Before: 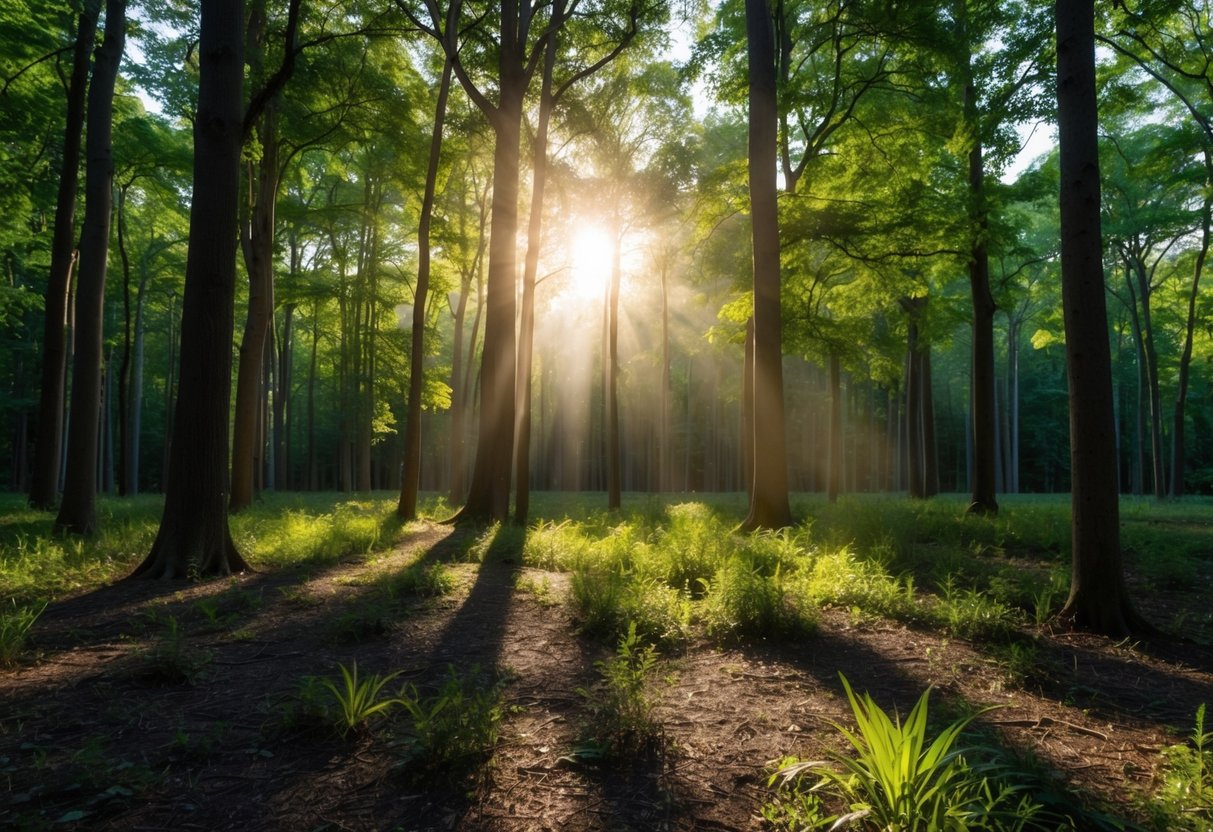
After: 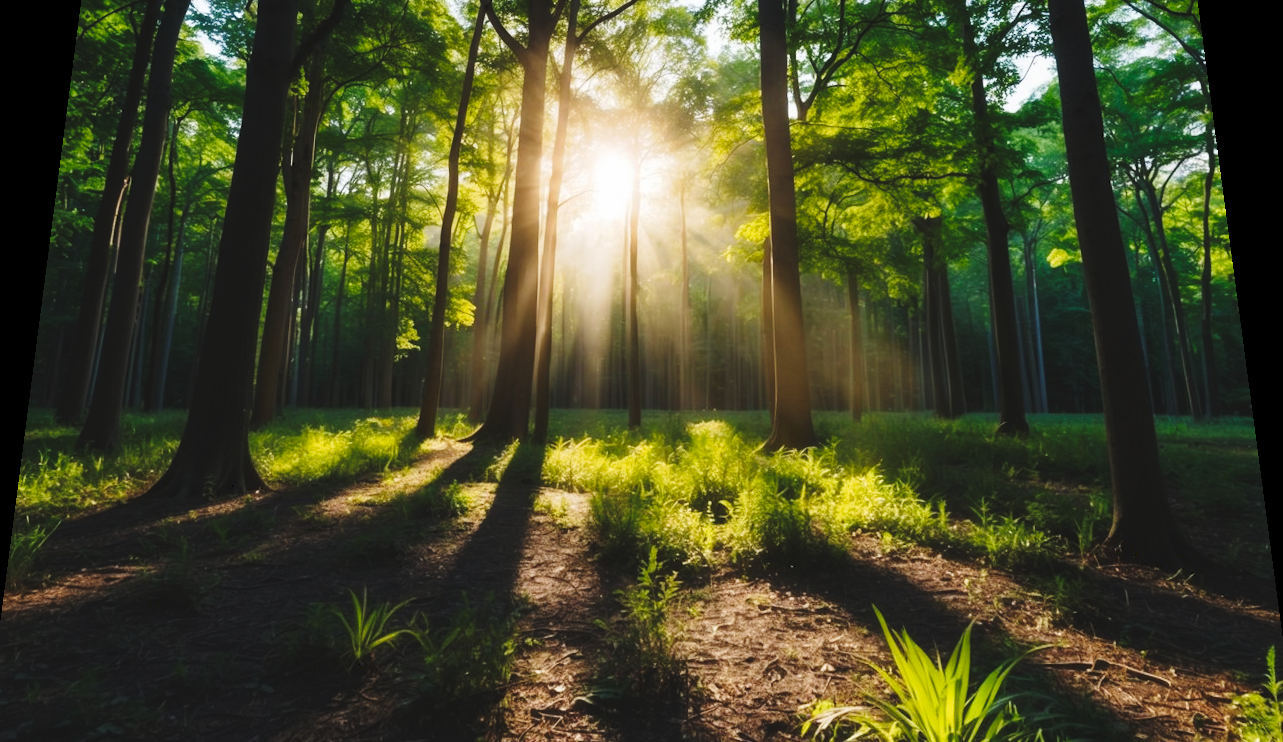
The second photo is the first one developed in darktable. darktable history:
rotate and perspective: rotation 0.128°, lens shift (vertical) -0.181, lens shift (horizontal) -0.044, shear 0.001, automatic cropping off
tone curve: curves: ch0 [(0, 0) (0.003, 0.077) (0.011, 0.079) (0.025, 0.085) (0.044, 0.095) (0.069, 0.109) (0.1, 0.124) (0.136, 0.142) (0.177, 0.169) (0.224, 0.207) (0.277, 0.267) (0.335, 0.347) (0.399, 0.442) (0.468, 0.54) (0.543, 0.635) (0.623, 0.726) (0.709, 0.813) (0.801, 0.882) (0.898, 0.934) (1, 1)], preserve colors none
crop: left 1.507%, top 6.147%, right 1.379%, bottom 6.637%
